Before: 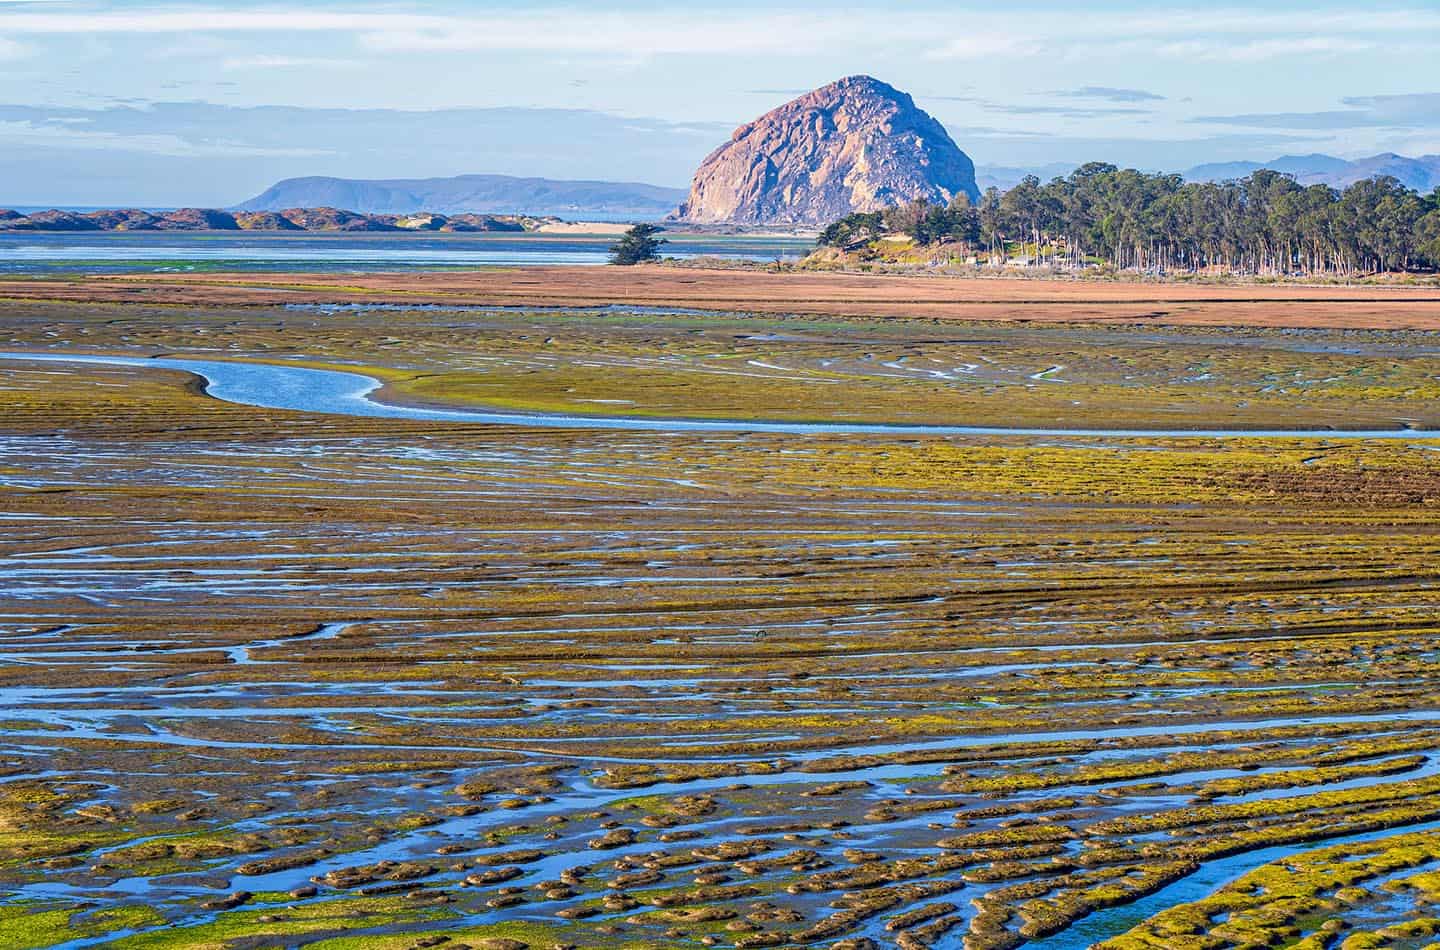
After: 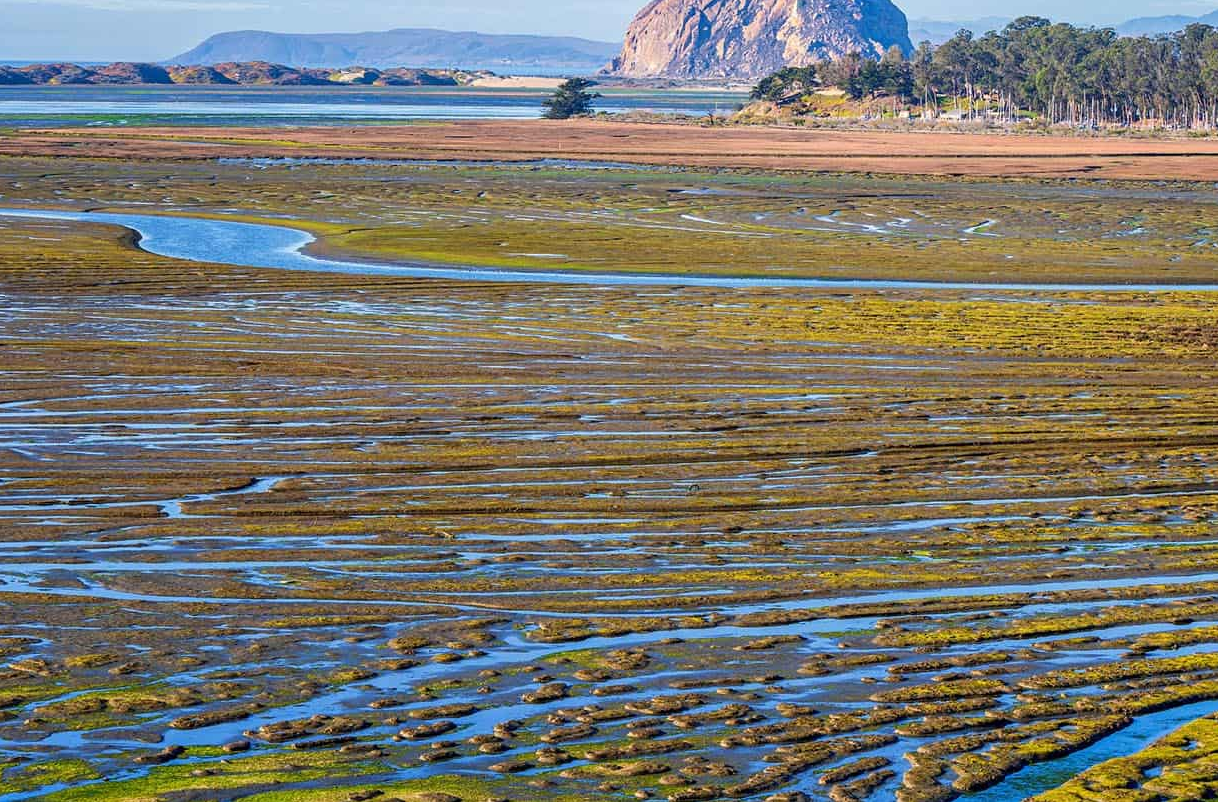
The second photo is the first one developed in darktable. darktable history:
crop and rotate: left 4.688%, top 15.545%, right 10.678%
